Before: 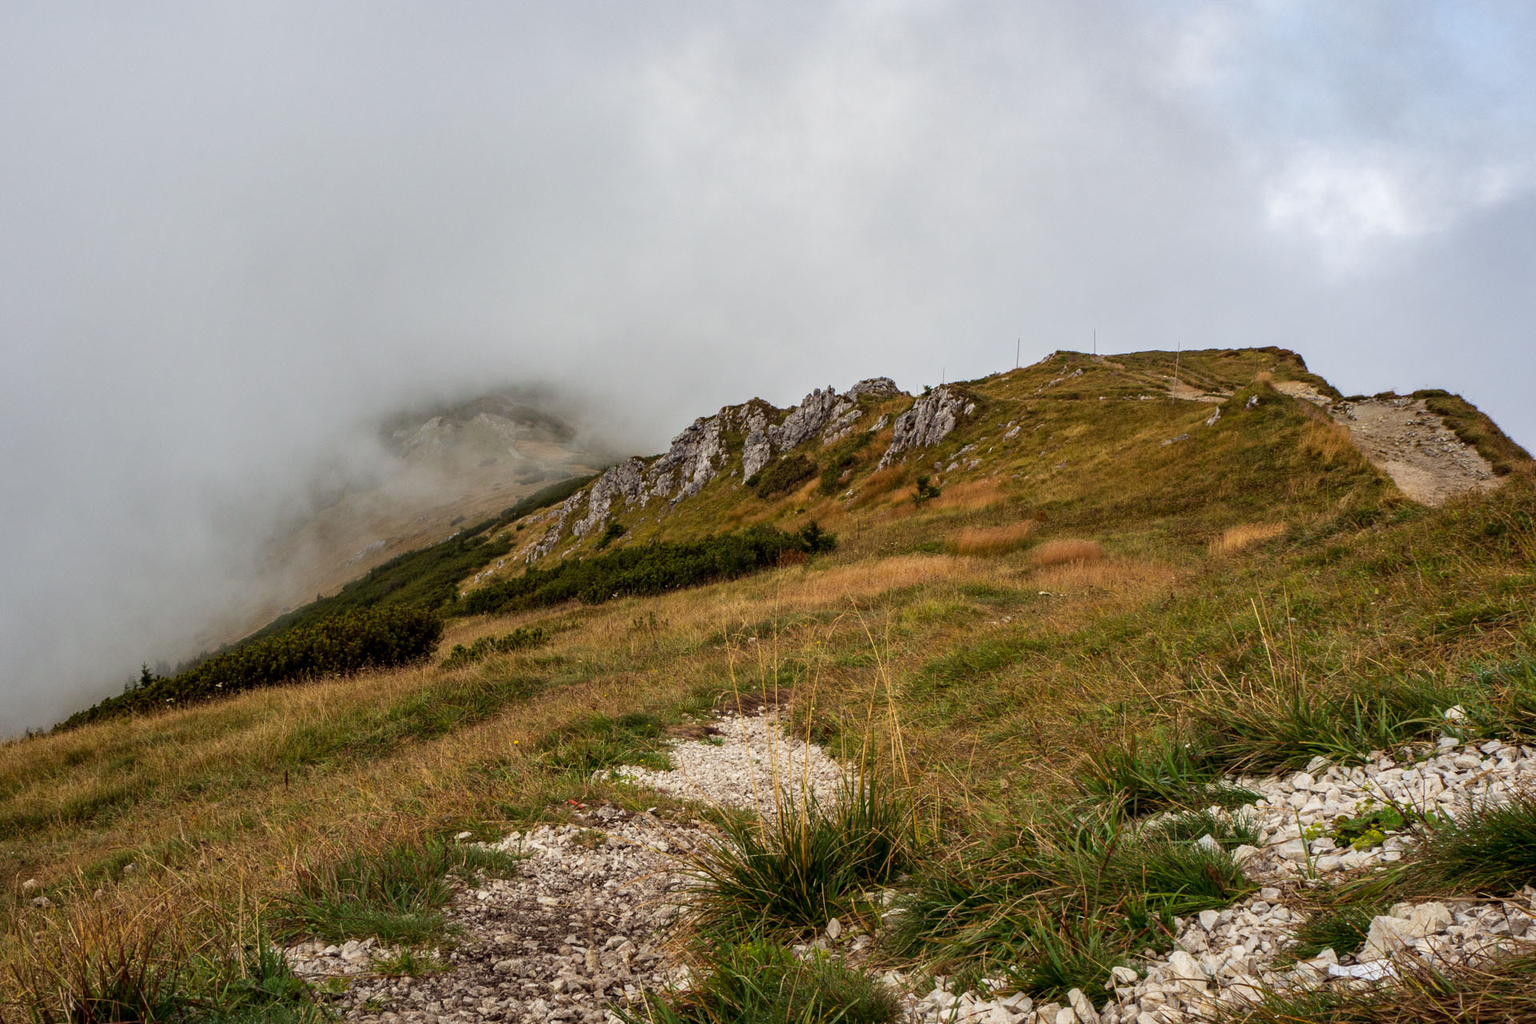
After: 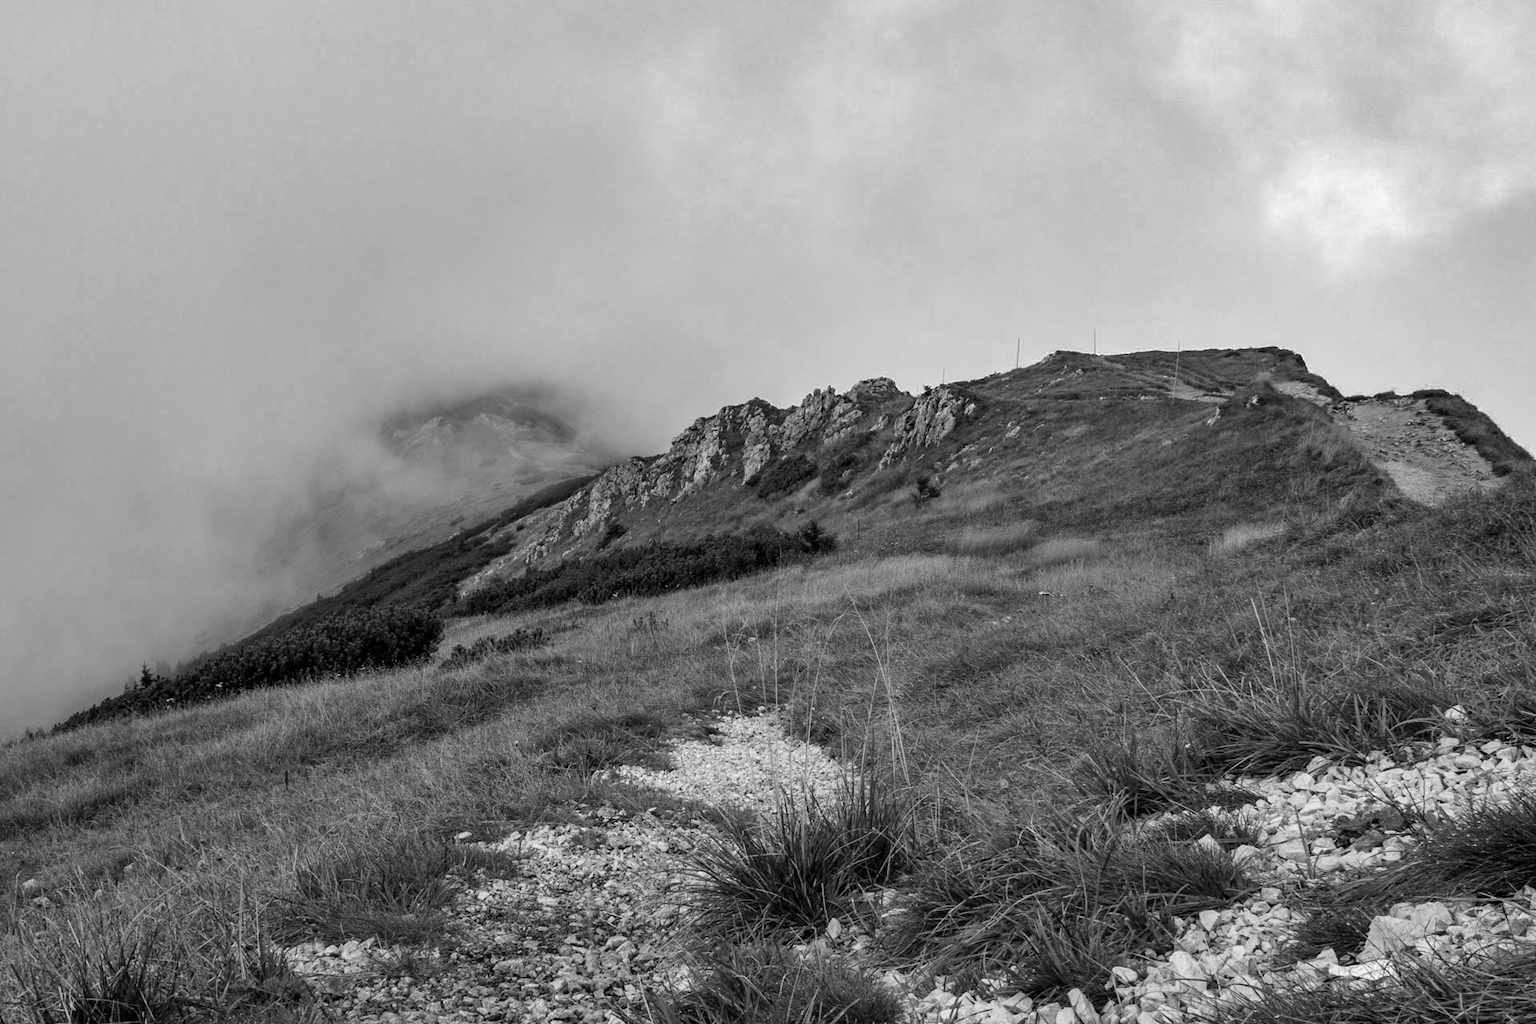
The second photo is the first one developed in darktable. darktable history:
shadows and highlights: soften with gaussian
color zones: curves: ch0 [(0, 0.613) (0.01, 0.613) (0.245, 0.448) (0.498, 0.529) (0.642, 0.665) (0.879, 0.777) (0.99, 0.613)]; ch1 [(0, 0) (0.143, 0) (0.286, 0) (0.429, 0) (0.571, 0) (0.714, 0) (0.857, 0)]
